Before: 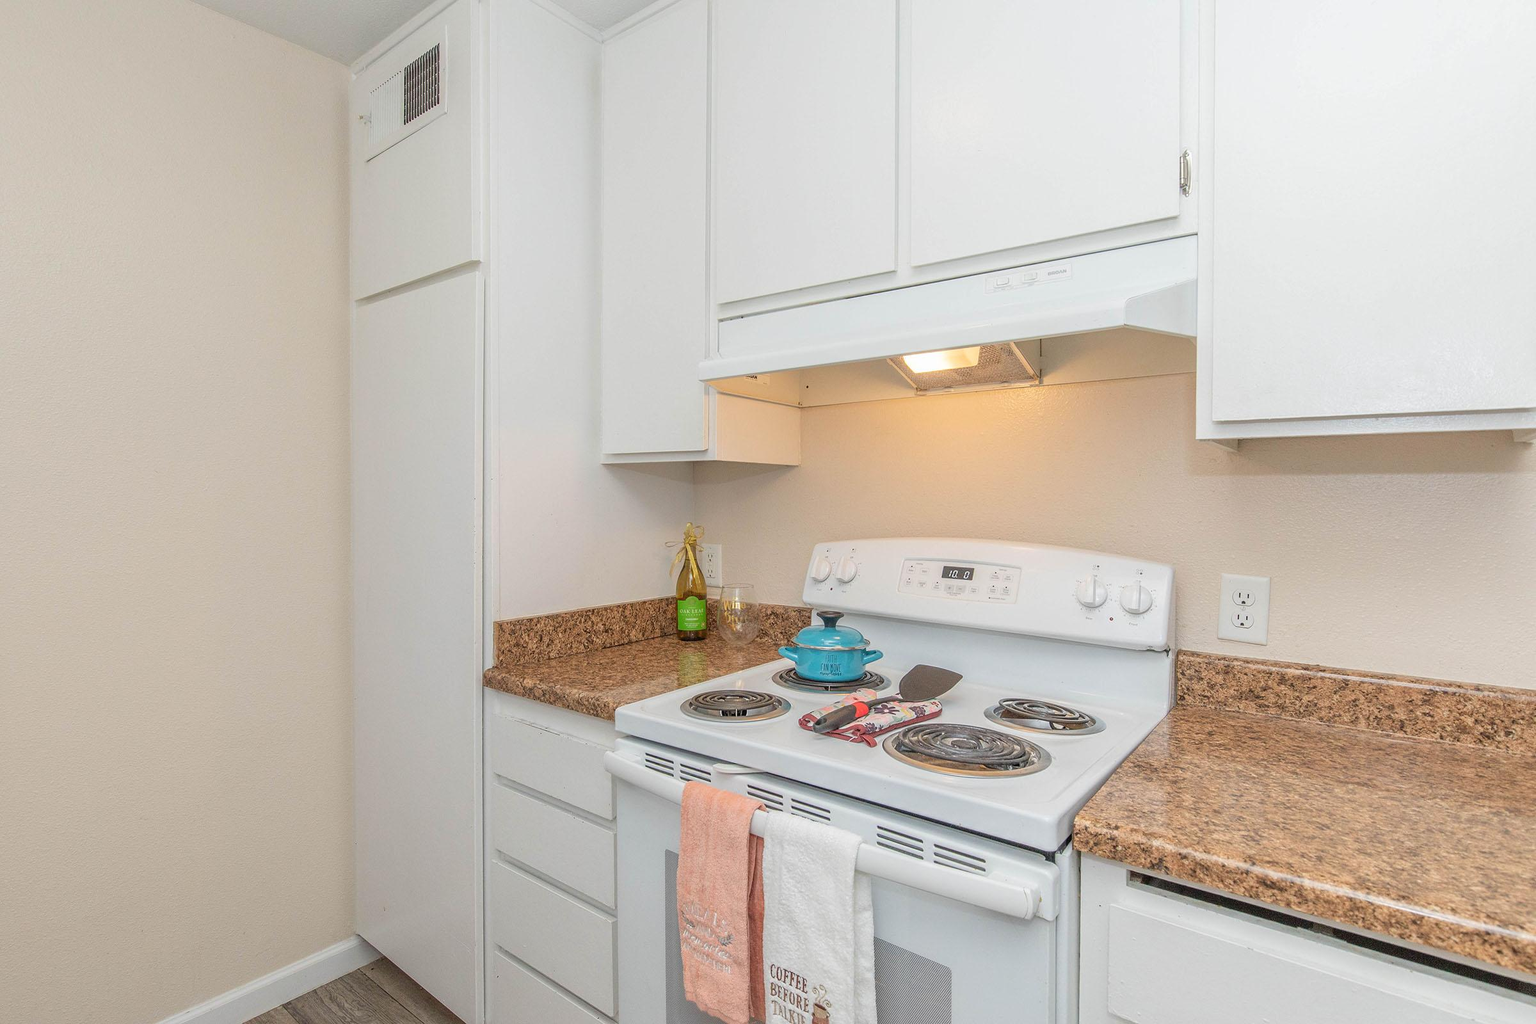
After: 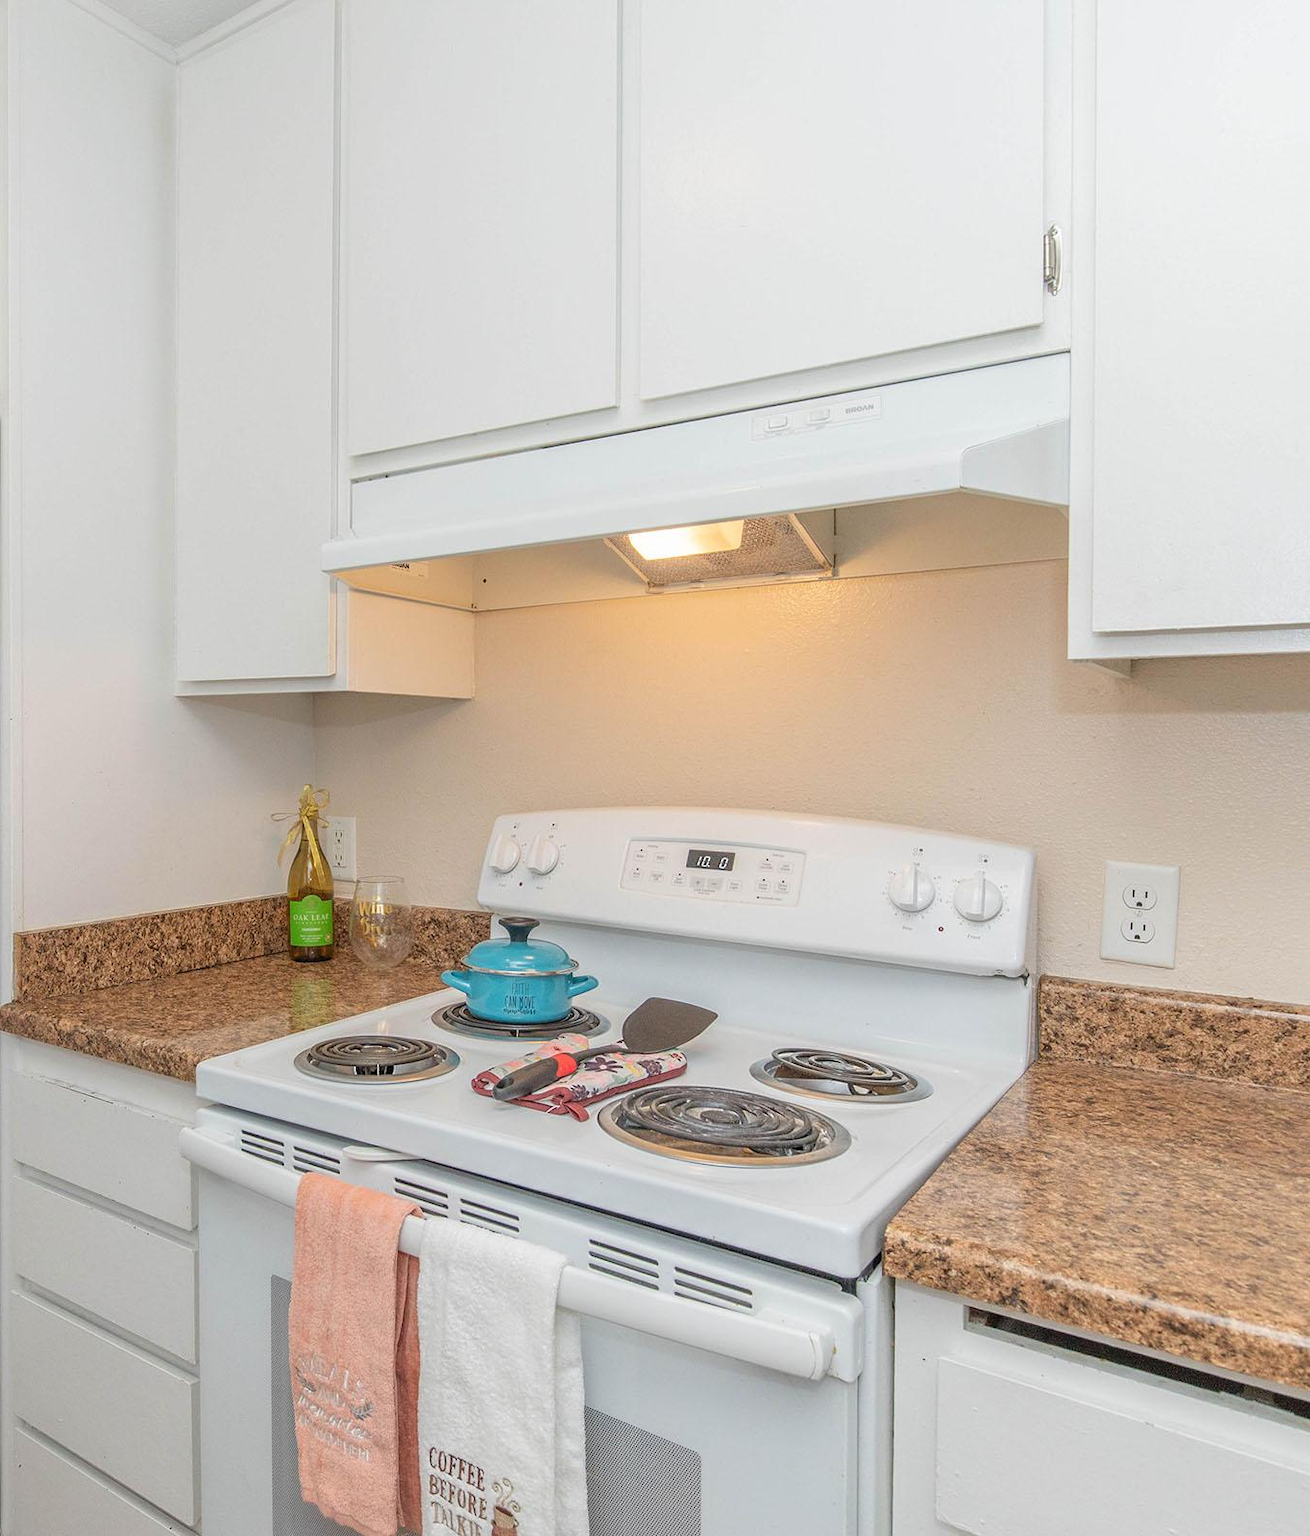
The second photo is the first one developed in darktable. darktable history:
crop: left 31.543%, top 0.021%, right 11.598%
